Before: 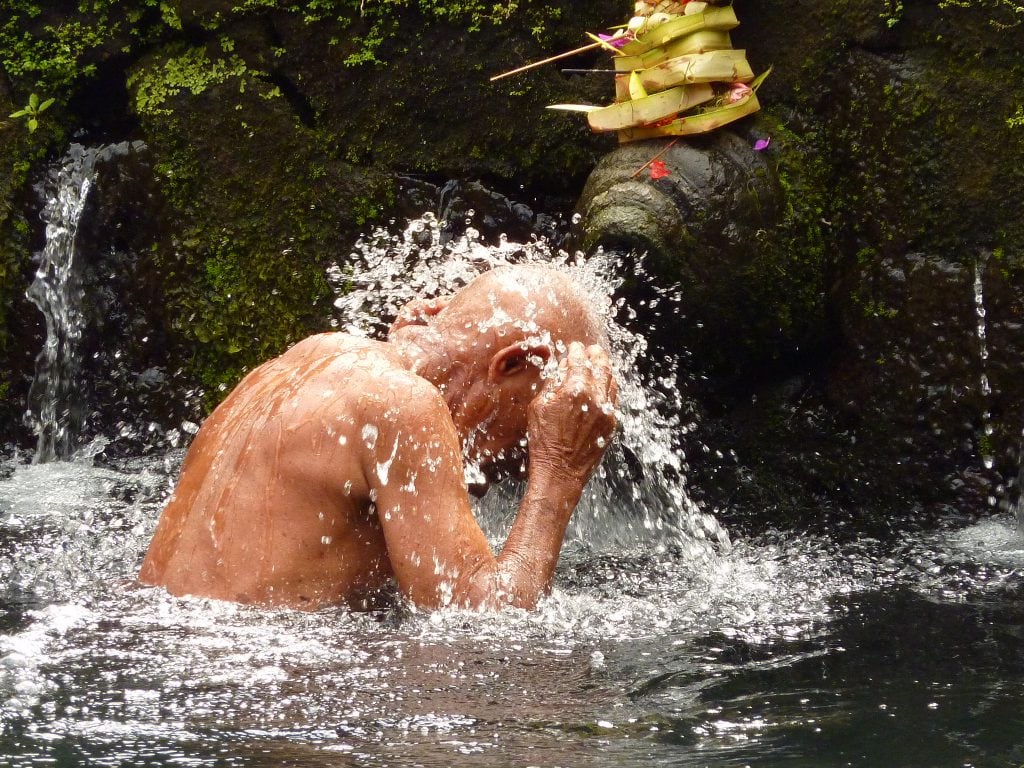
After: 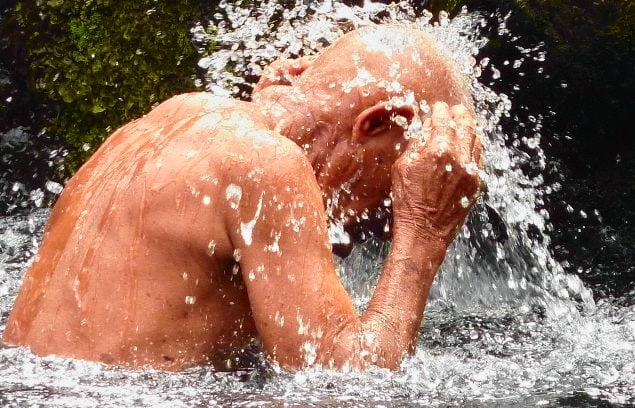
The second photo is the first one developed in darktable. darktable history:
crop: left 13.312%, top 31.28%, right 24.627%, bottom 15.582%
tone equalizer: -8 EV -0.002 EV, -7 EV 0.005 EV, -6 EV -0.009 EV, -5 EV 0.011 EV, -4 EV -0.012 EV, -3 EV 0.007 EV, -2 EV -0.062 EV, -1 EV -0.293 EV, +0 EV -0.582 EV, smoothing diameter 2%, edges refinement/feathering 20, mask exposure compensation -1.57 EV, filter diffusion 5
tone curve: curves: ch0 [(0, 0.015) (0.037, 0.032) (0.131, 0.113) (0.275, 0.26) (0.497, 0.531) (0.617, 0.663) (0.704, 0.748) (0.813, 0.842) (0.911, 0.931) (0.997, 1)]; ch1 [(0, 0) (0.301, 0.3) (0.444, 0.438) (0.493, 0.494) (0.501, 0.499) (0.534, 0.543) (0.582, 0.605) (0.658, 0.687) (0.746, 0.79) (1, 1)]; ch2 [(0, 0) (0.246, 0.234) (0.36, 0.356) (0.415, 0.426) (0.476, 0.492) (0.502, 0.499) (0.525, 0.513) (0.533, 0.534) (0.586, 0.598) (0.634, 0.643) (0.706, 0.717) (0.853, 0.83) (1, 0.951)], color space Lab, independent channels, preserve colors none
